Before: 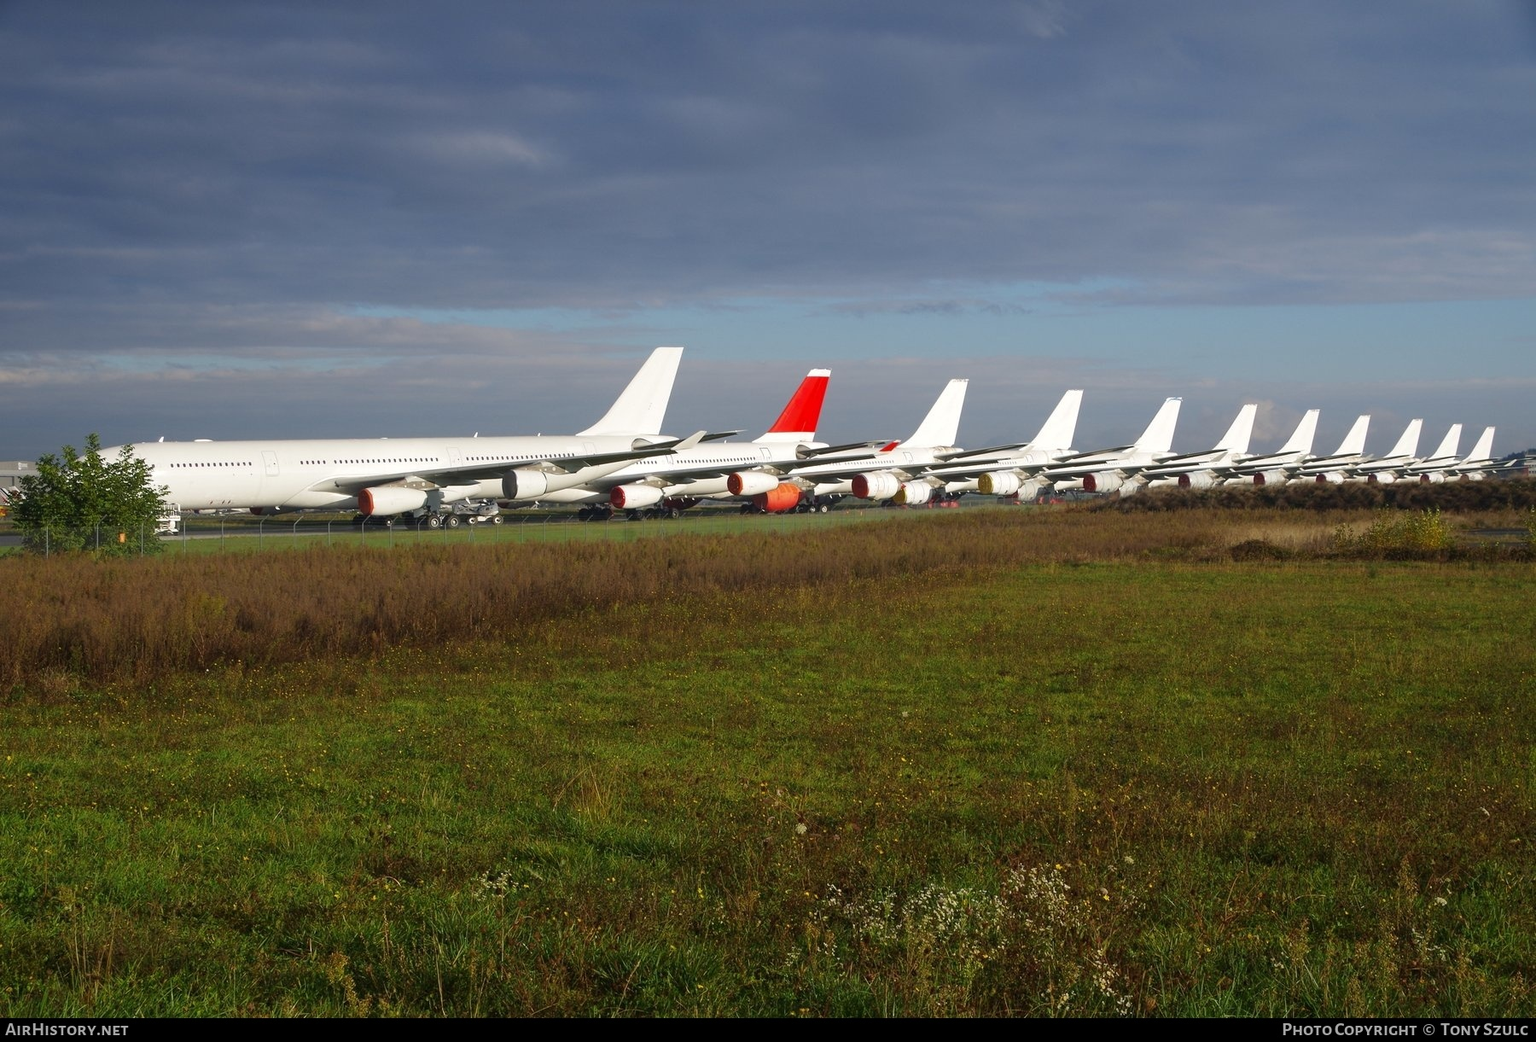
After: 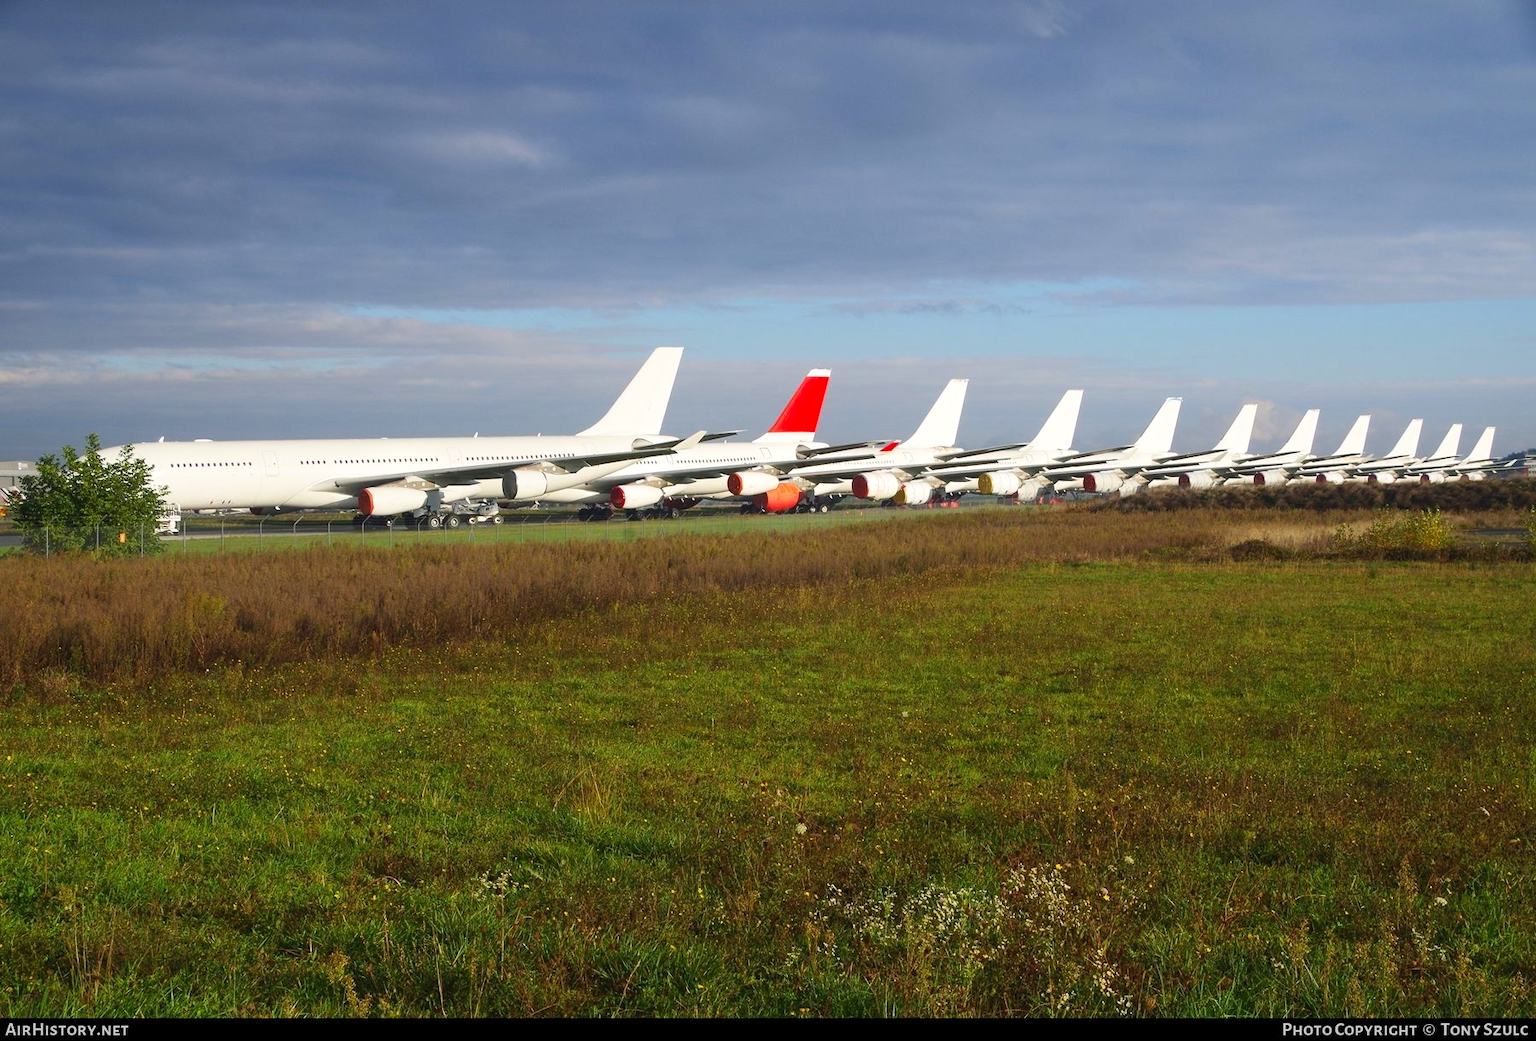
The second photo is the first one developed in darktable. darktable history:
contrast brightness saturation: contrast 0.199, brightness 0.167, saturation 0.229
